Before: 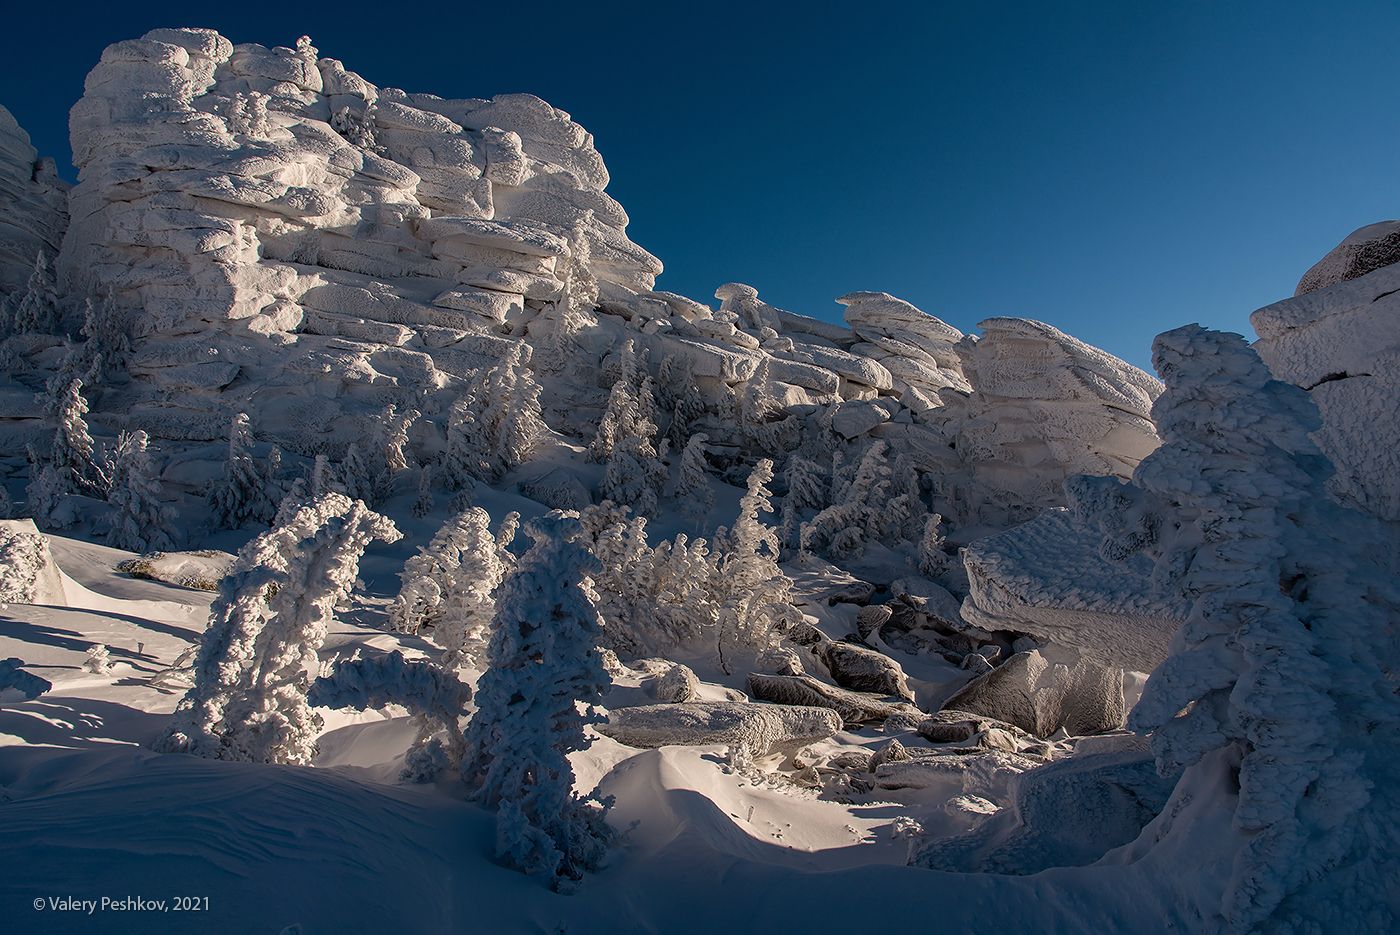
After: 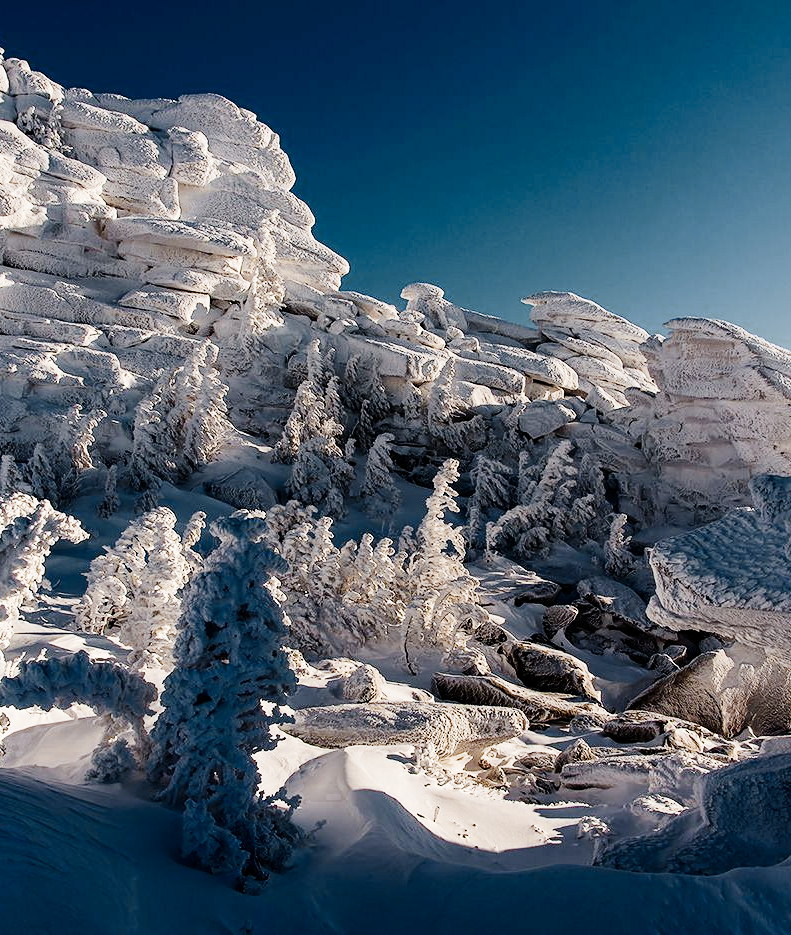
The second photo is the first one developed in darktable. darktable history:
crop and rotate: left 22.469%, right 20.975%
color zones: curves: ch0 [(0.035, 0.242) (0.25, 0.5) (0.384, 0.214) (0.488, 0.255) (0.75, 0.5)]; ch1 [(0.063, 0.379) (0.25, 0.5) (0.354, 0.201) (0.489, 0.085) (0.729, 0.271)]; ch2 [(0.25, 0.5) (0.38, 0.517) (0.442, 0.51) (0.735, 0.456)]
tone curve: curves: ch0 [(0, 0) (0.004, 0) (0.133, 0.071) (0.325, 0.456) (0.832, 0.957) (1, 1)], preserve colors none
